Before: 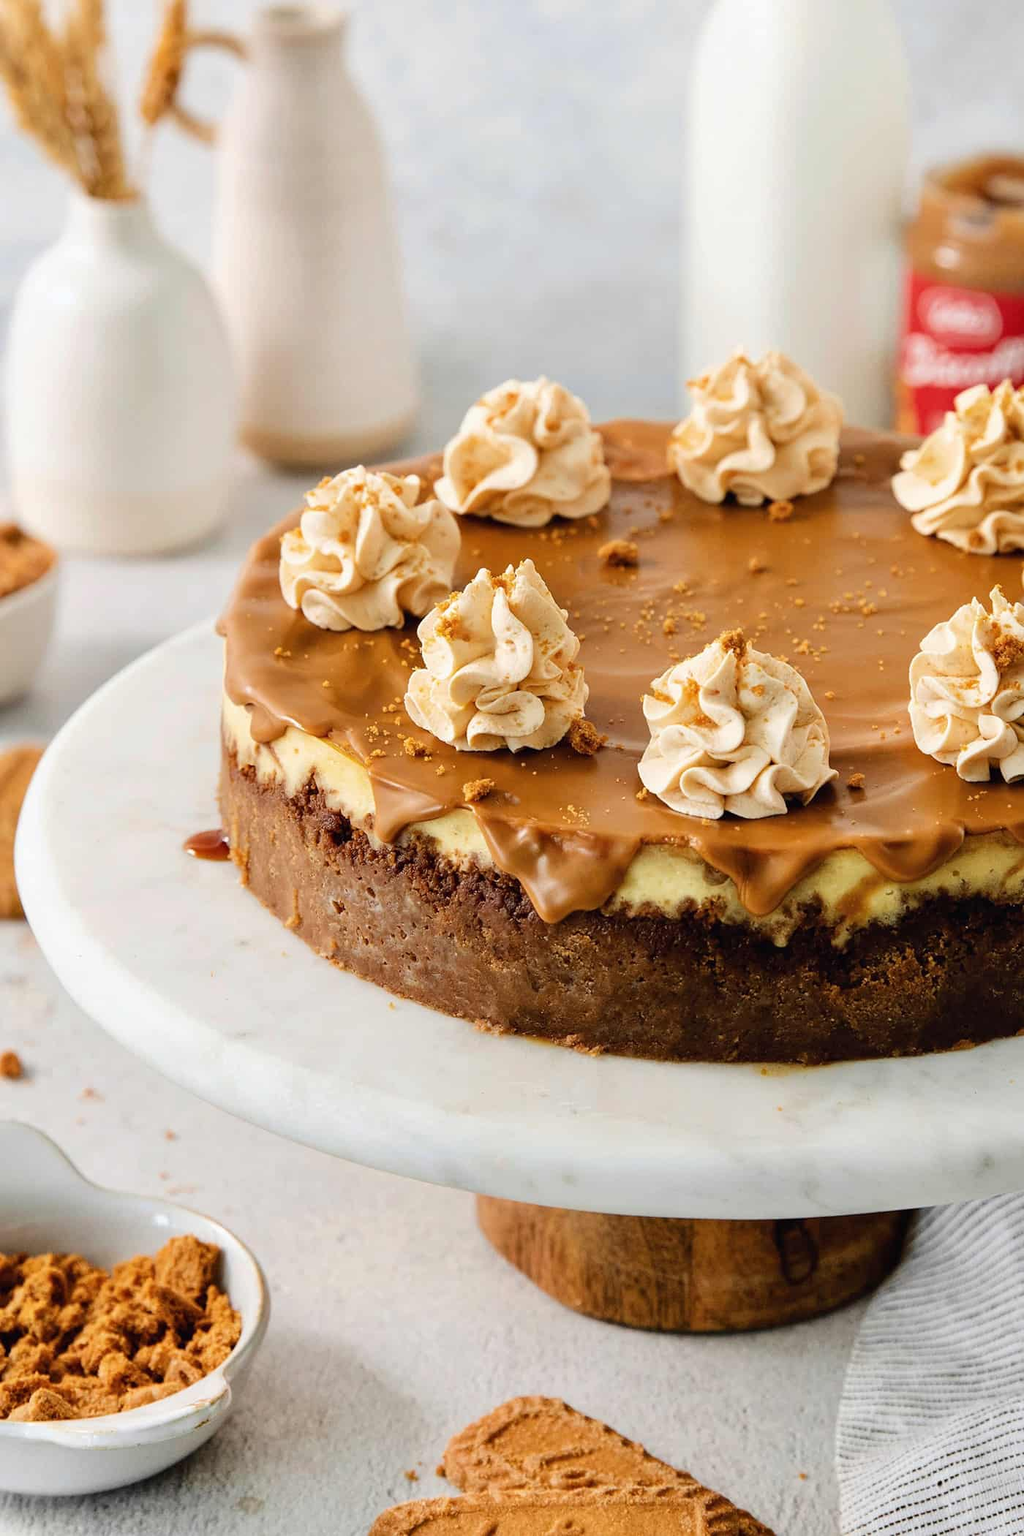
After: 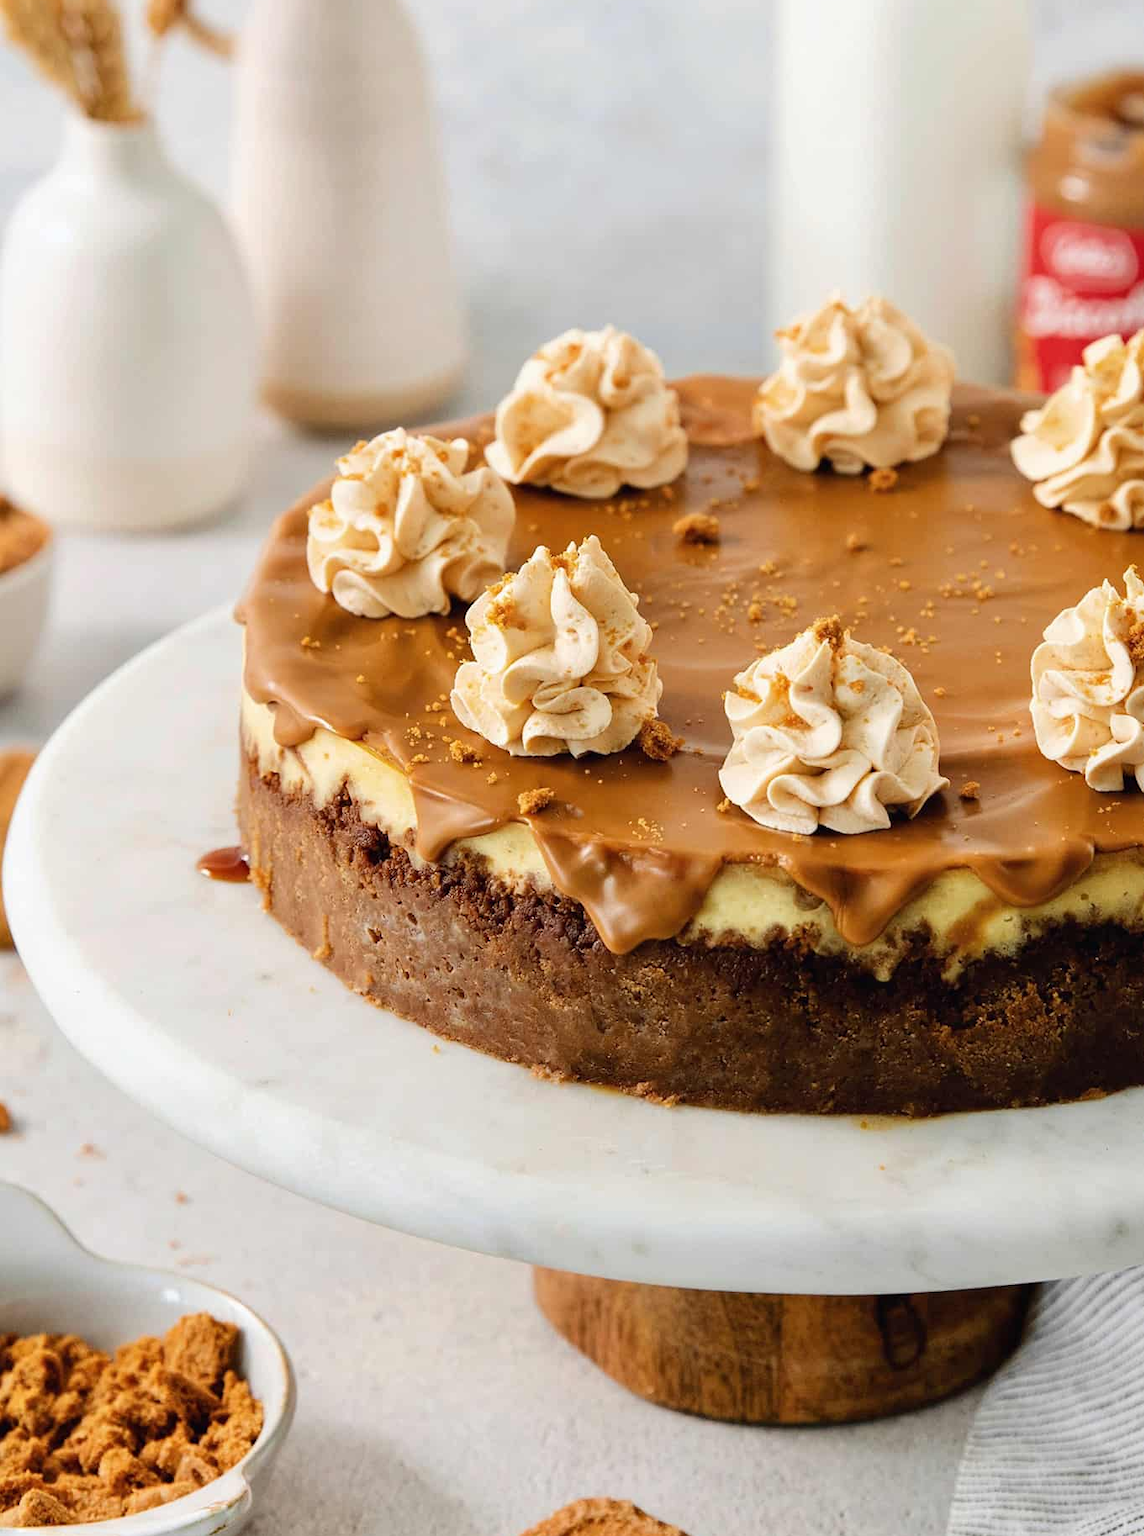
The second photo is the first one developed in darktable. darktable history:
crop: left 1.257%, top 6.127%, right 1.503%, bottom 6.87%
